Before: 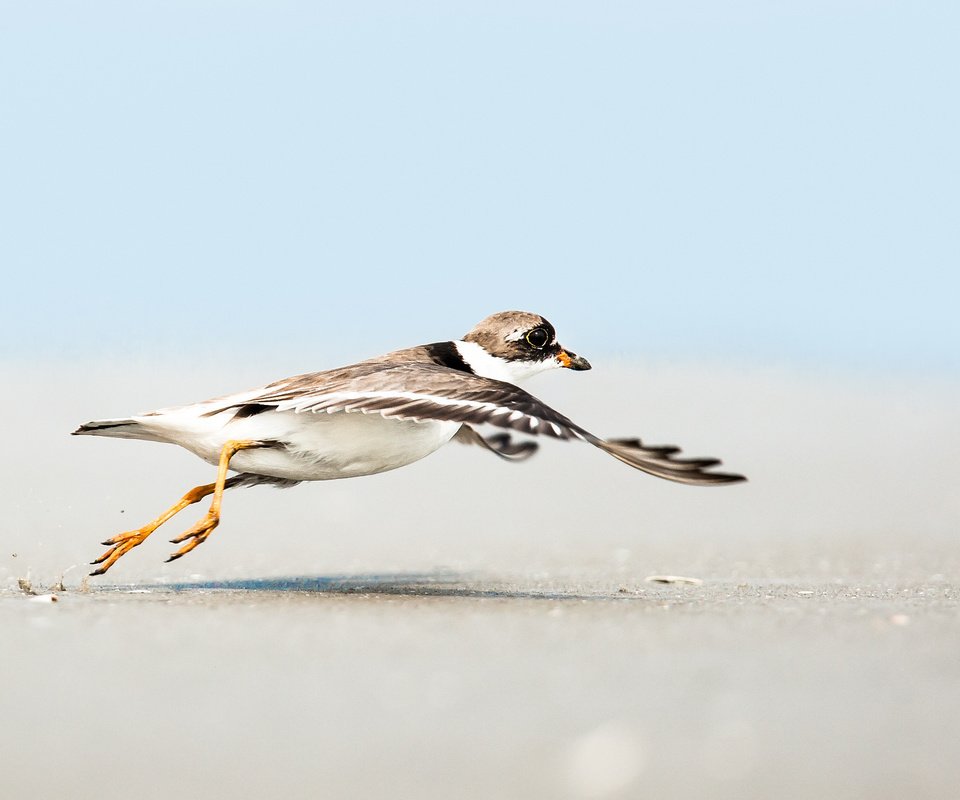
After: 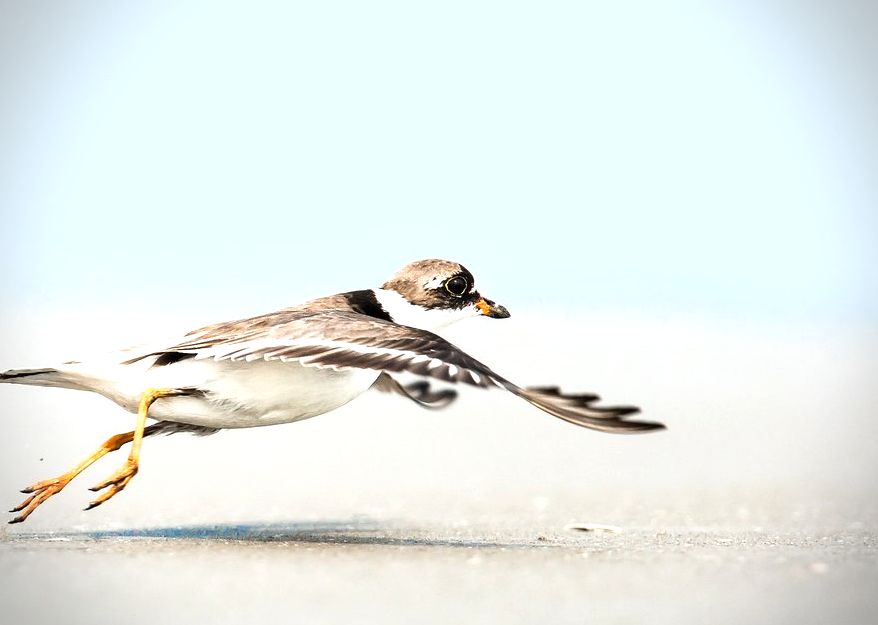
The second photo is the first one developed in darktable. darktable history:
exposure: black level correction 0, exposure 0.397 EV, compensate highlight preservation false
crop: left 8.54%, top 6.621%, bottom 15.243%
vignetting: dithering 8-bit output
